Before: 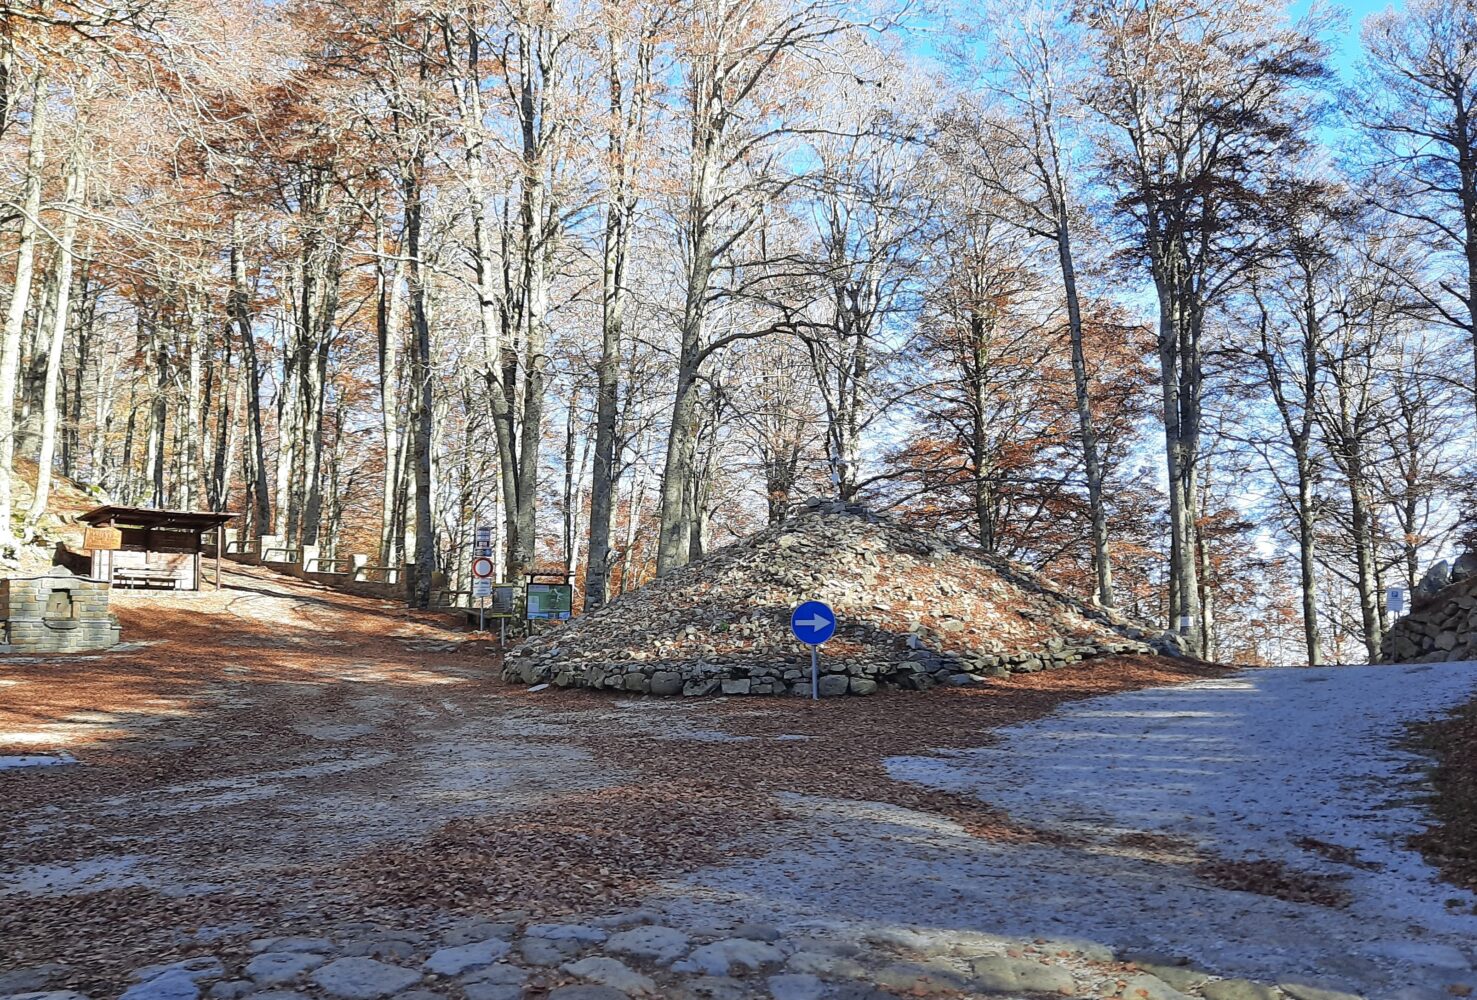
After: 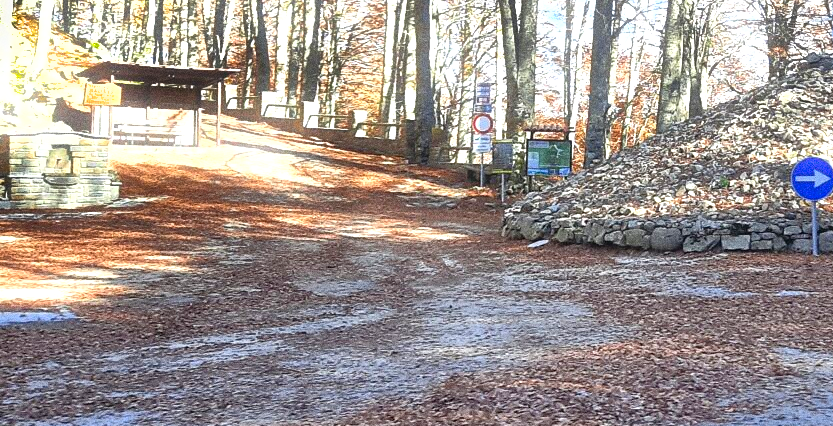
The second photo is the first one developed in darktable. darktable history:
shadows and highlights: white point adjustment -3.64, highlights -63.34, highlights color adjustment 42%, soften with gaussian
crop: top 44.483%, right 43.593%, bottom 12.892%
white balance: emerald 1
exposure: black level correction 0, exposure 1.2 EV, compensate exposure bias true, compensate highlight preservation false
grain: coarseness 0.09 ISO, strength 40%
tone equalizer: -8 EV 0.001 EV, -7 EV -0.004 EV, -6 EV 0.009 EV, -5 EV 0.032 EV, -4 EV 0.276 EV, -3 EV 0.644 EV, -2 EV 0.584 EV, -1 EV 0.187 EV, +0 EV 0.024 EV
bloom: size 3%, threshold 100%, strength 0%
